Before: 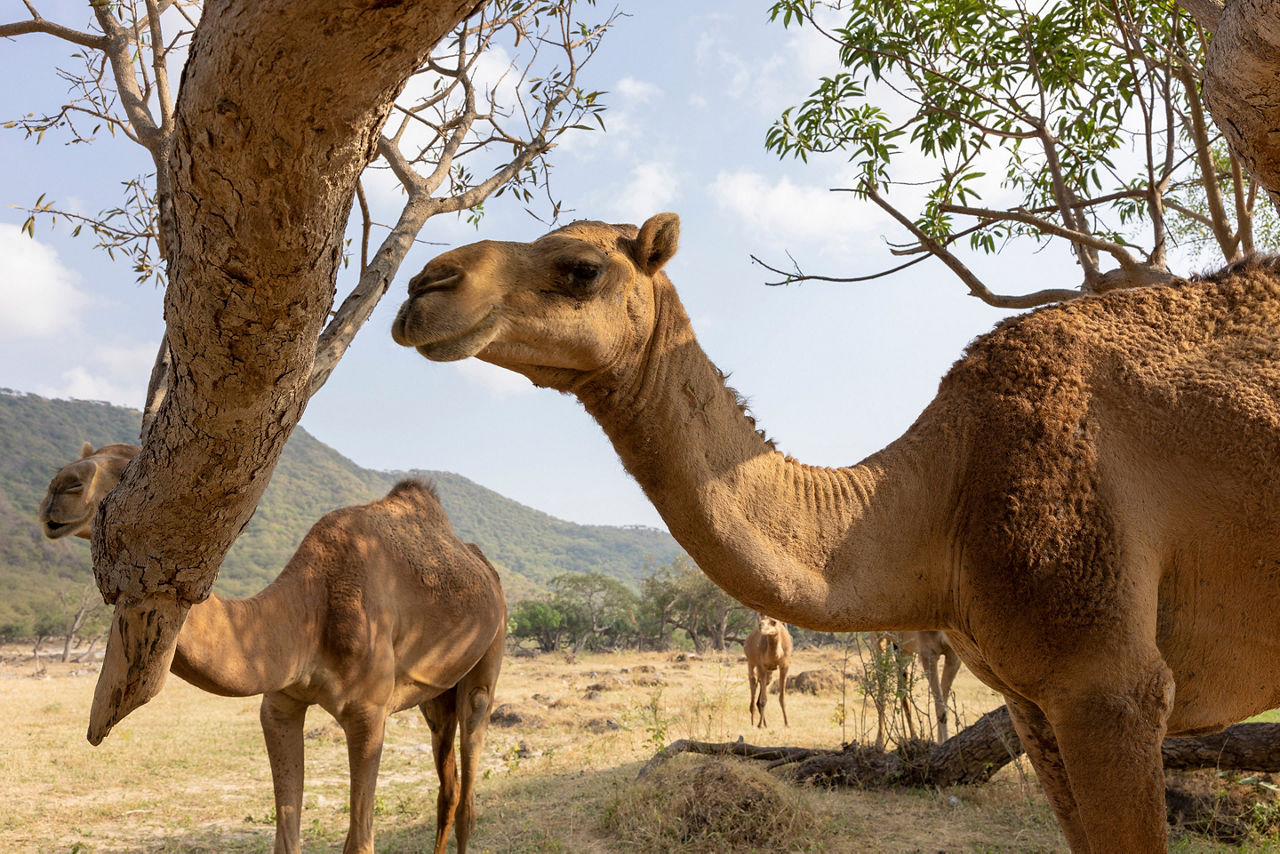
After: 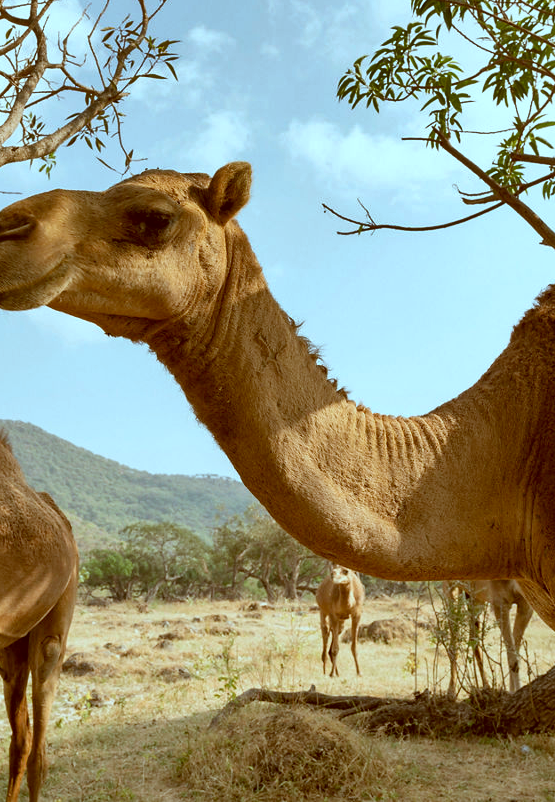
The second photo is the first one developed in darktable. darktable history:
shadows and highlights: shadows 39.44, highlights -55.11, low approximation 0.01, soften with gaussian
color correction: highlights a* -14.97, highlights b* -16.3, shadows a* 10.5, shadows b* 29.25
crop: left 33.45%, top 5.991%, right 23.125%
